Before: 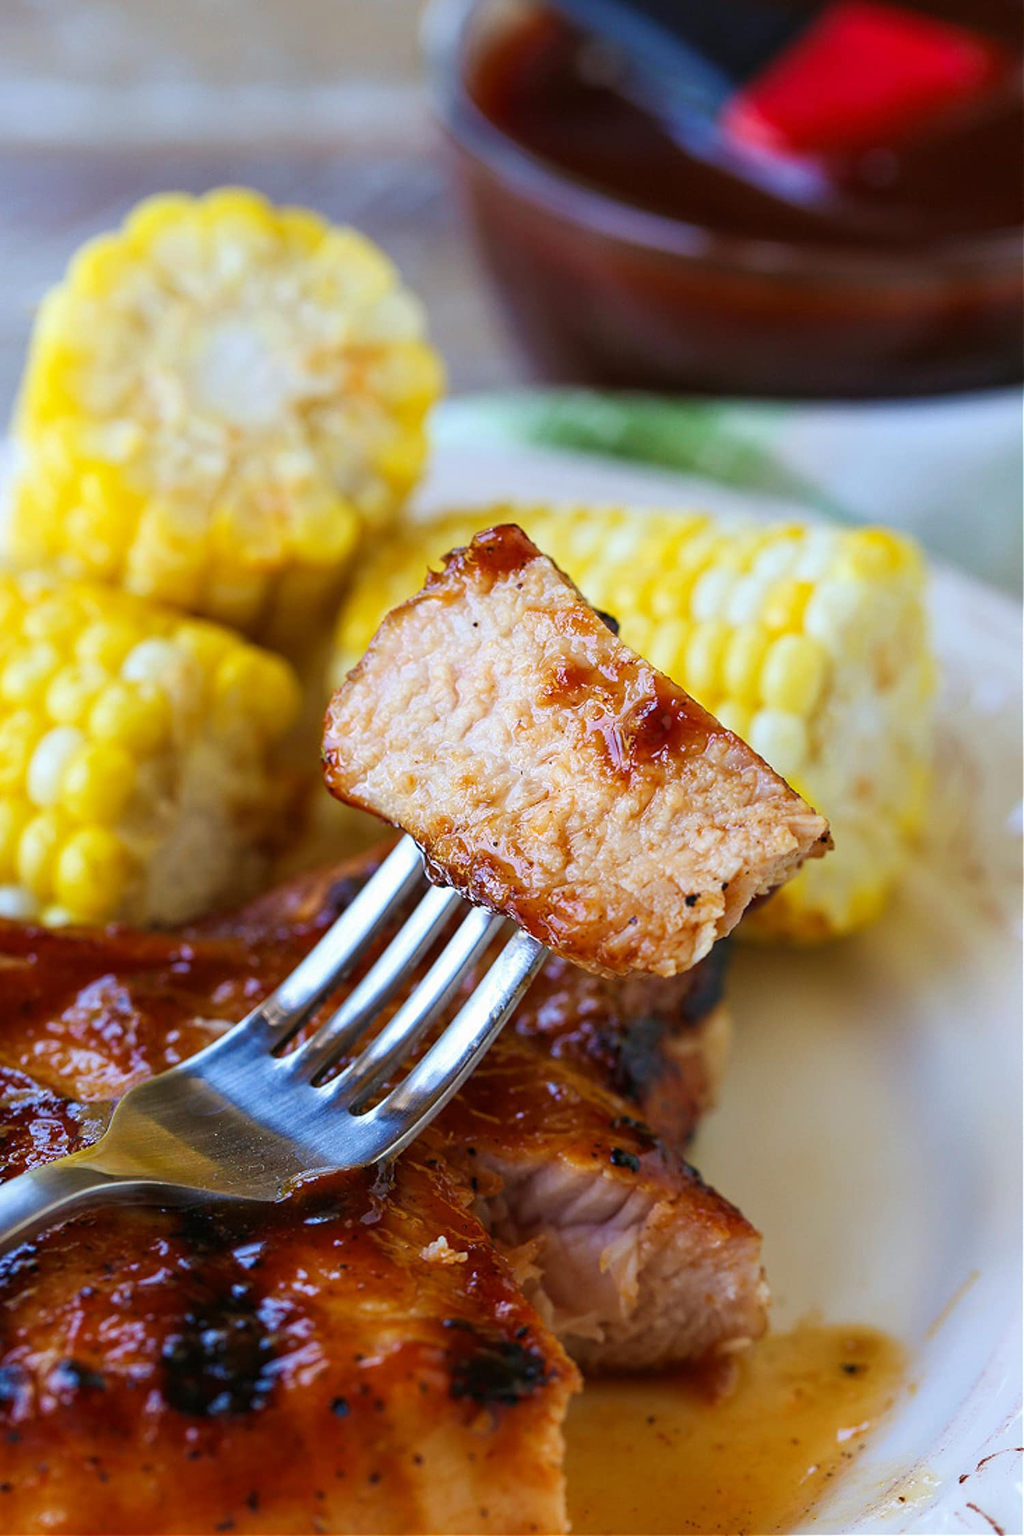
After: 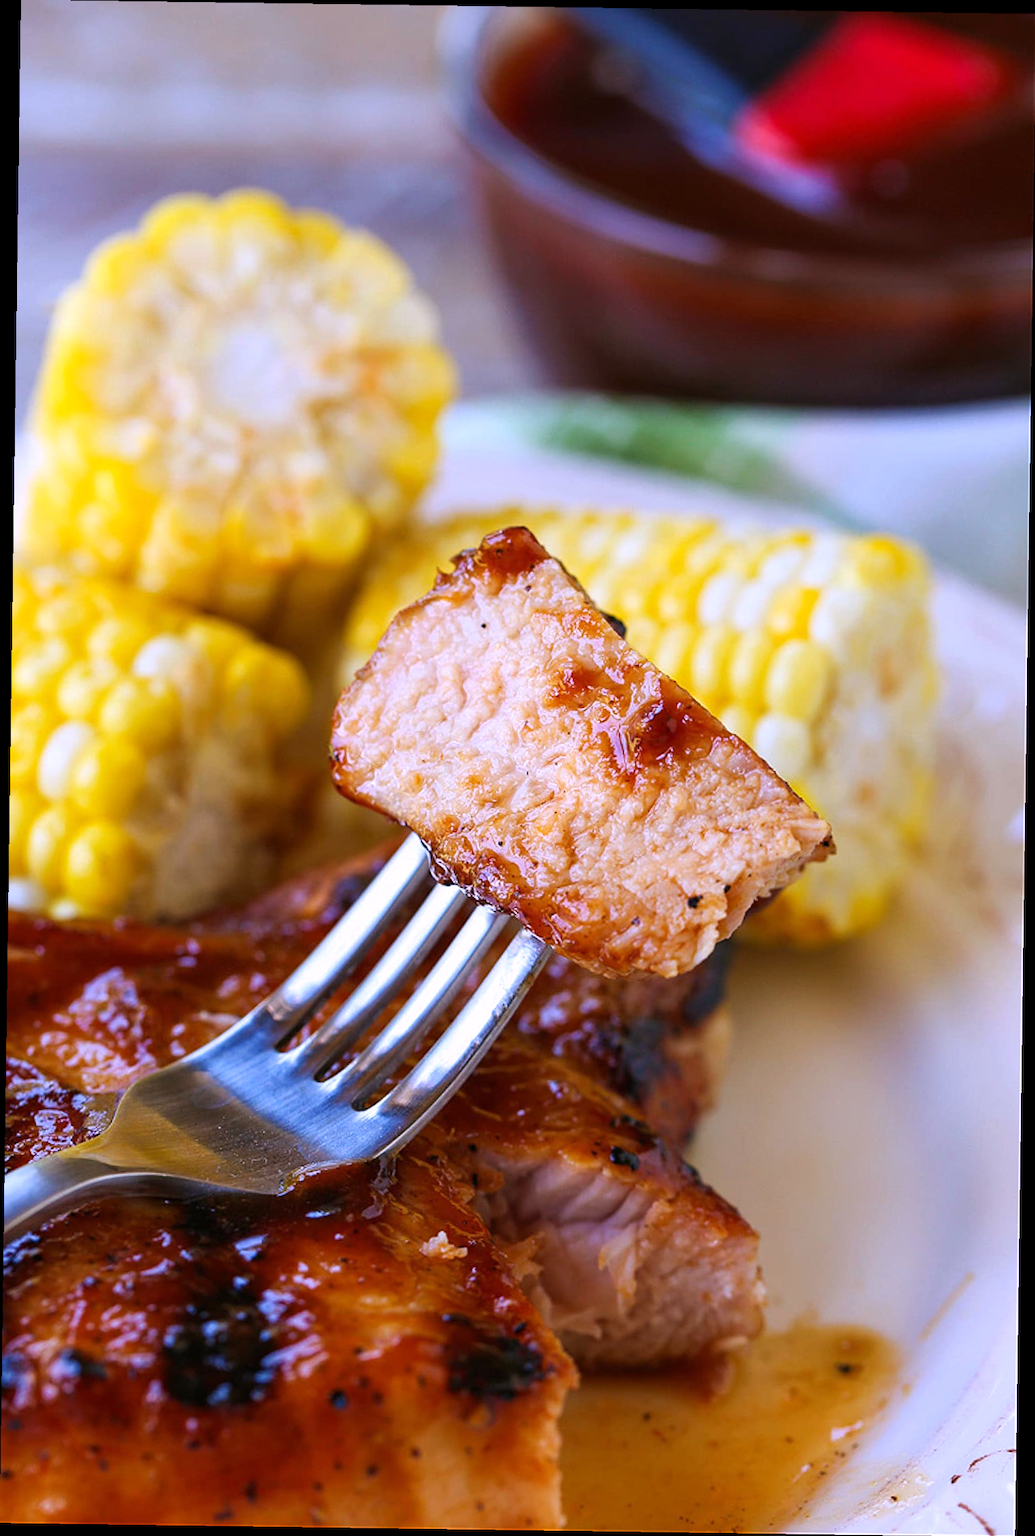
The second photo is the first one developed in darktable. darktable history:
white balance: red 1.066, blue 1.119
rotate and perspective: rotation 0.8°, automatic cropping off
